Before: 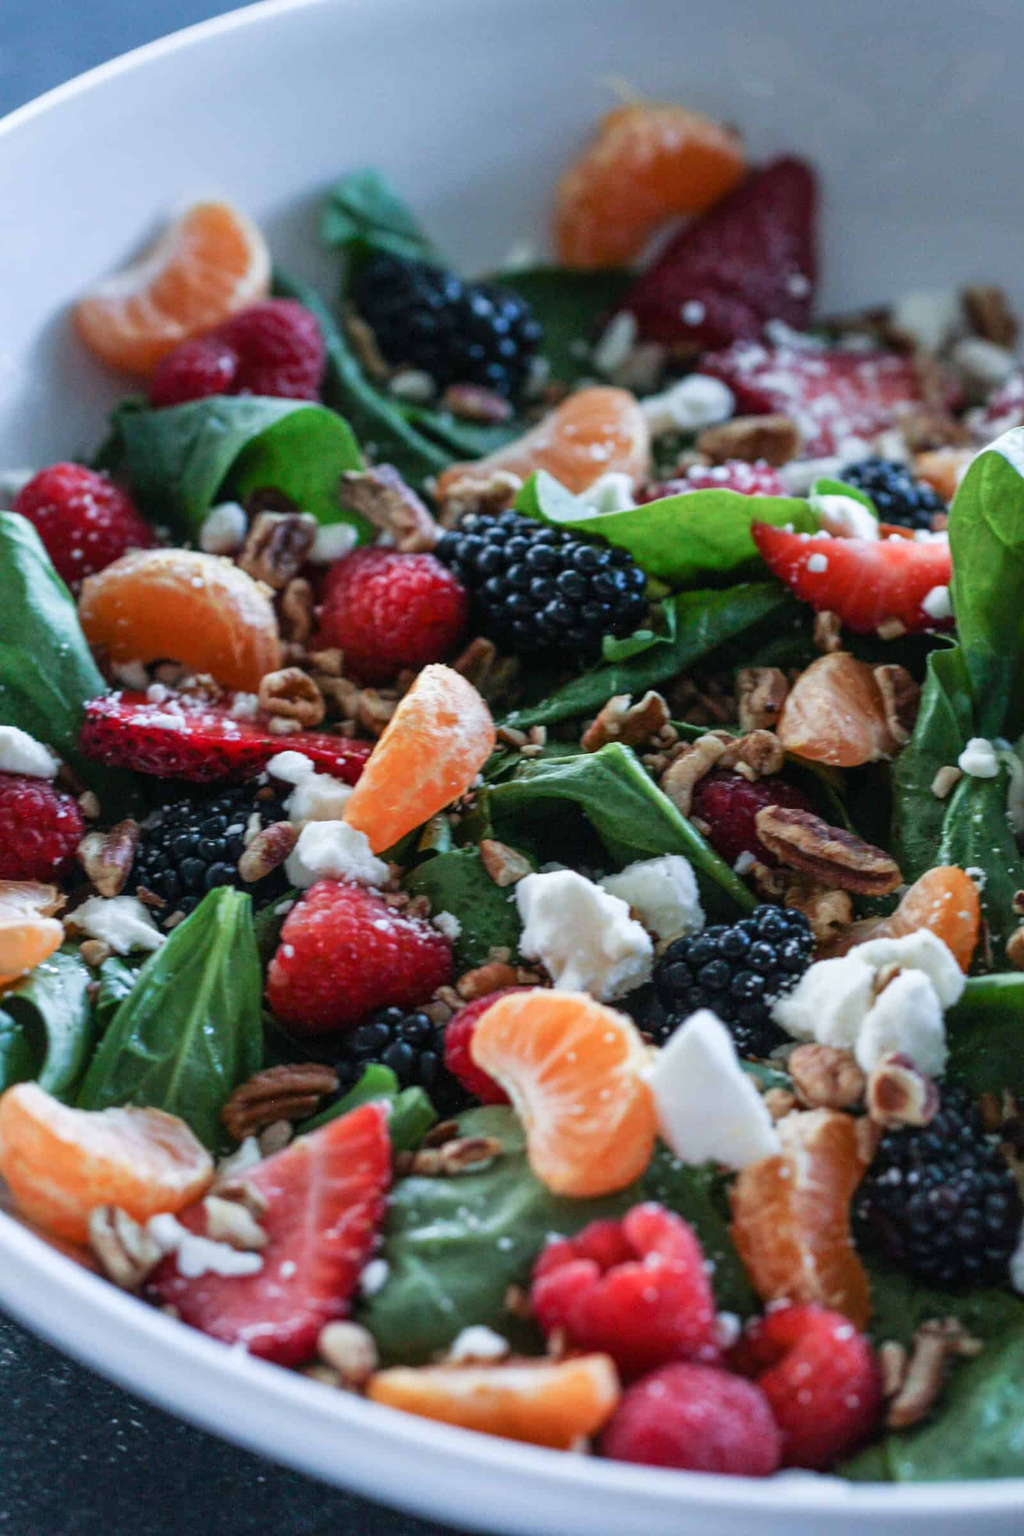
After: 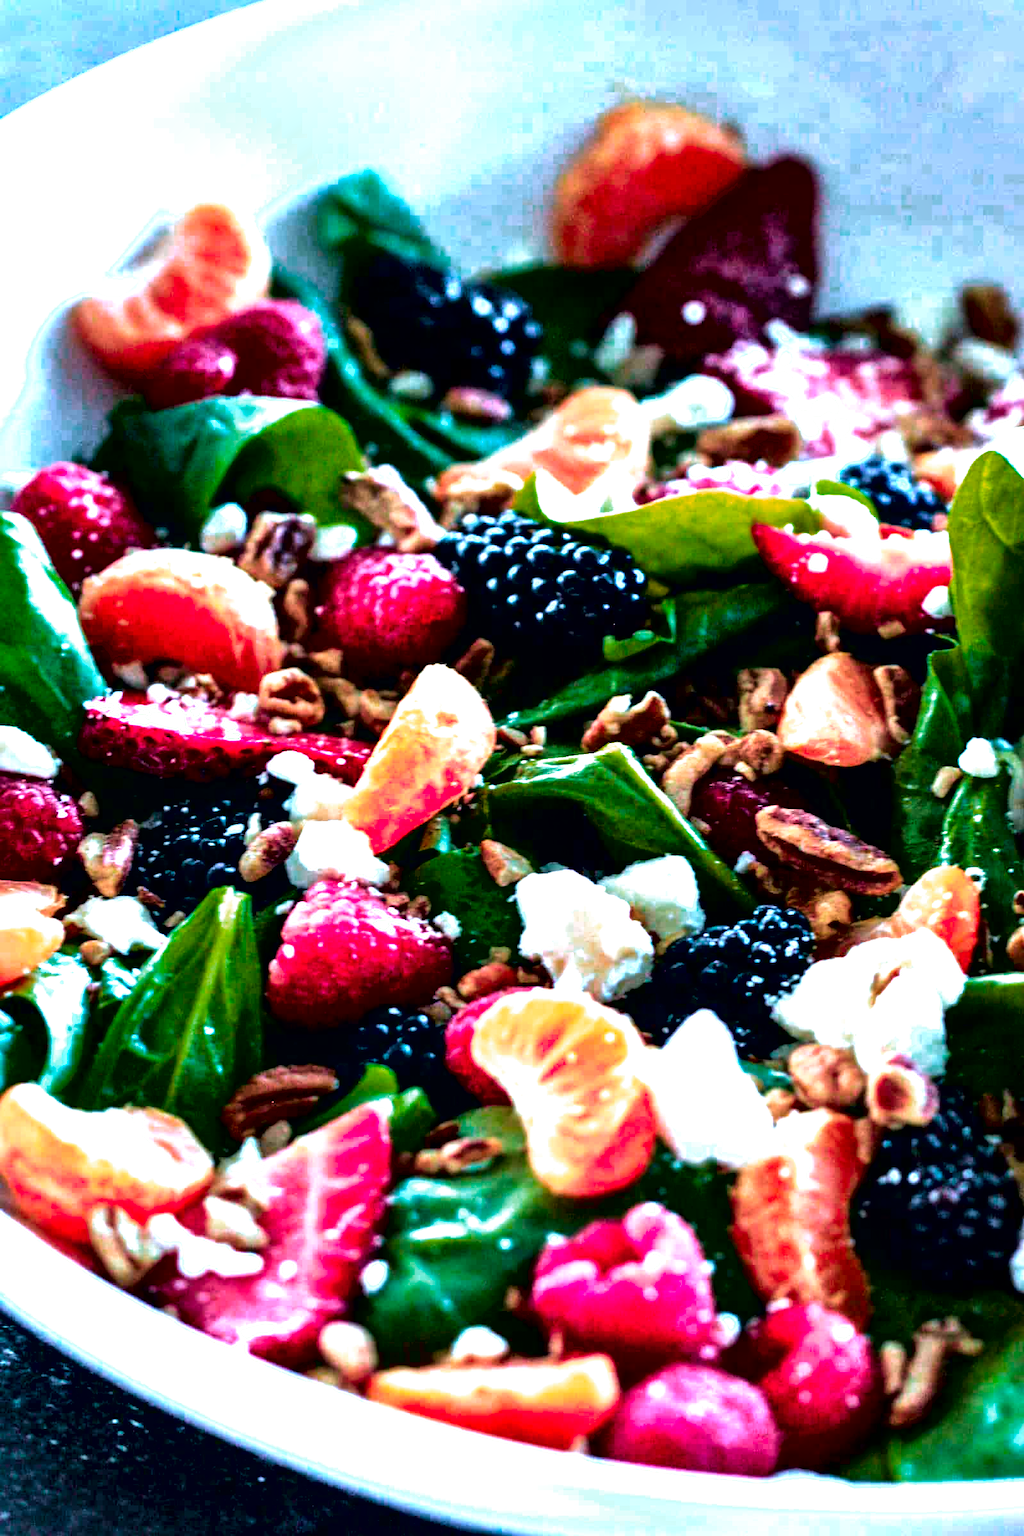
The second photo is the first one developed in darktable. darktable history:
tone equalizer: -8 EV -0.749 EV, -7 EV -0.696 EV, -6 EV -0.575 EV, -5 EV -0.396 EV, -3 EV 0.387 EV, -2 EV 0.6 EV, -1 EV 0.693 EV, +0 EV 0.751 EV, mask exposure compensation -0.498 EV
local contrast: mode bilateral grid, contrast 25, coarseness 60, detail 151%, midtone range 0.2
velvia: strength 45.14%
contrast equalizer: y [[0.6 ×6], [0.55 ×6], [0 ×6], [0 ×6], [0 ×6]]
color zones: curves: ch0 [(0.473, 0.374) (0.742, 0.784)]; ch1 [(0.354, 0.737) (0.742, 0.705)]; ch2 [(0.318, 0.421) (0.758, 0.532)]
